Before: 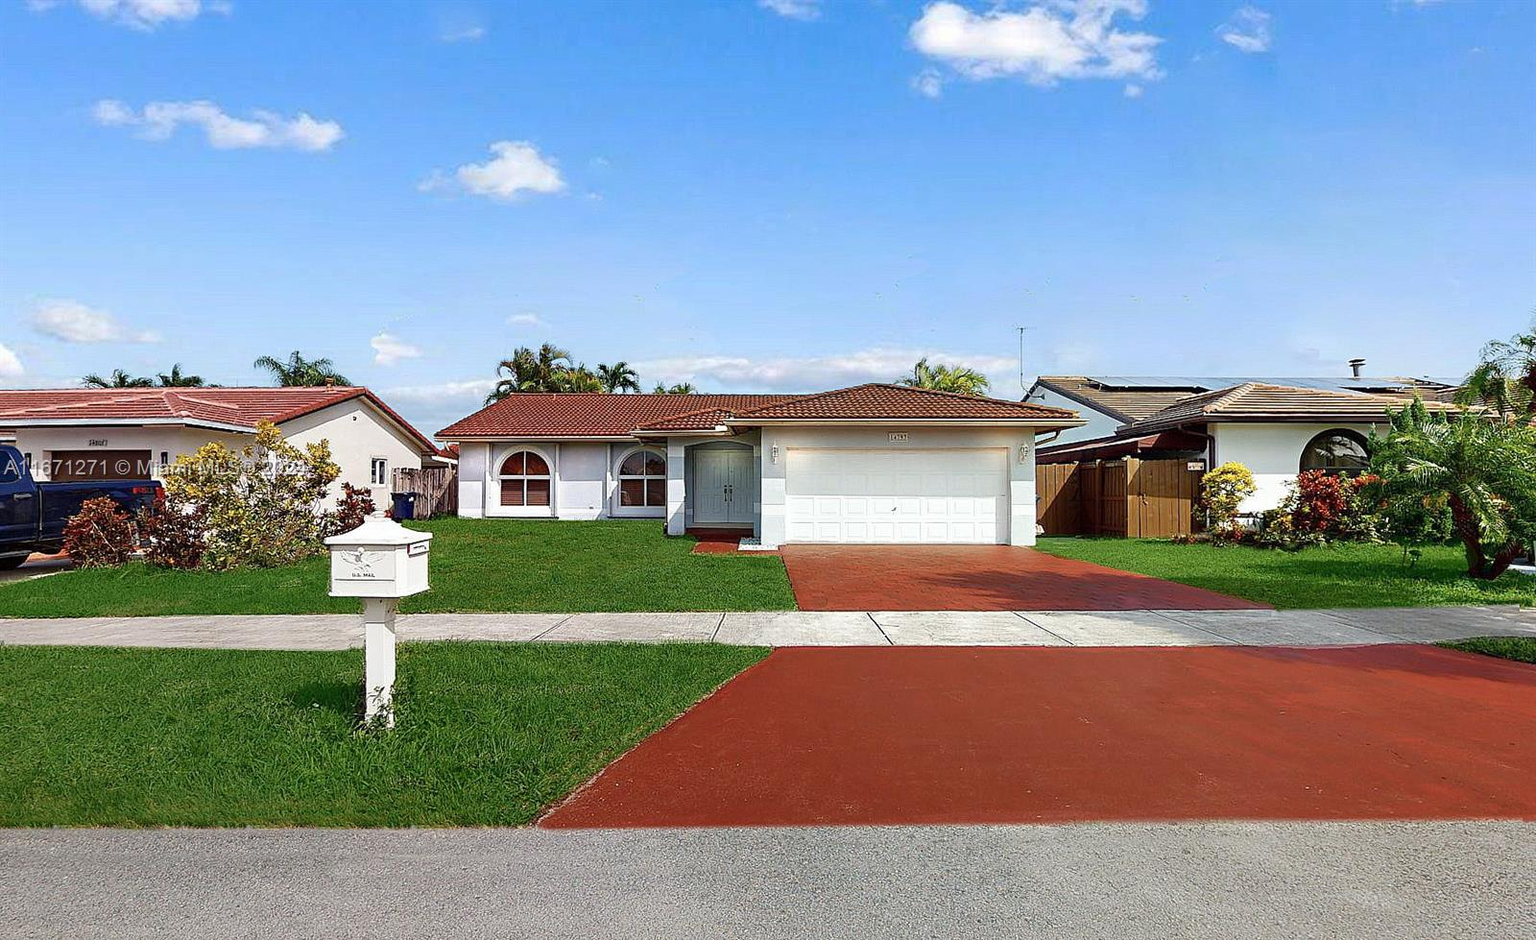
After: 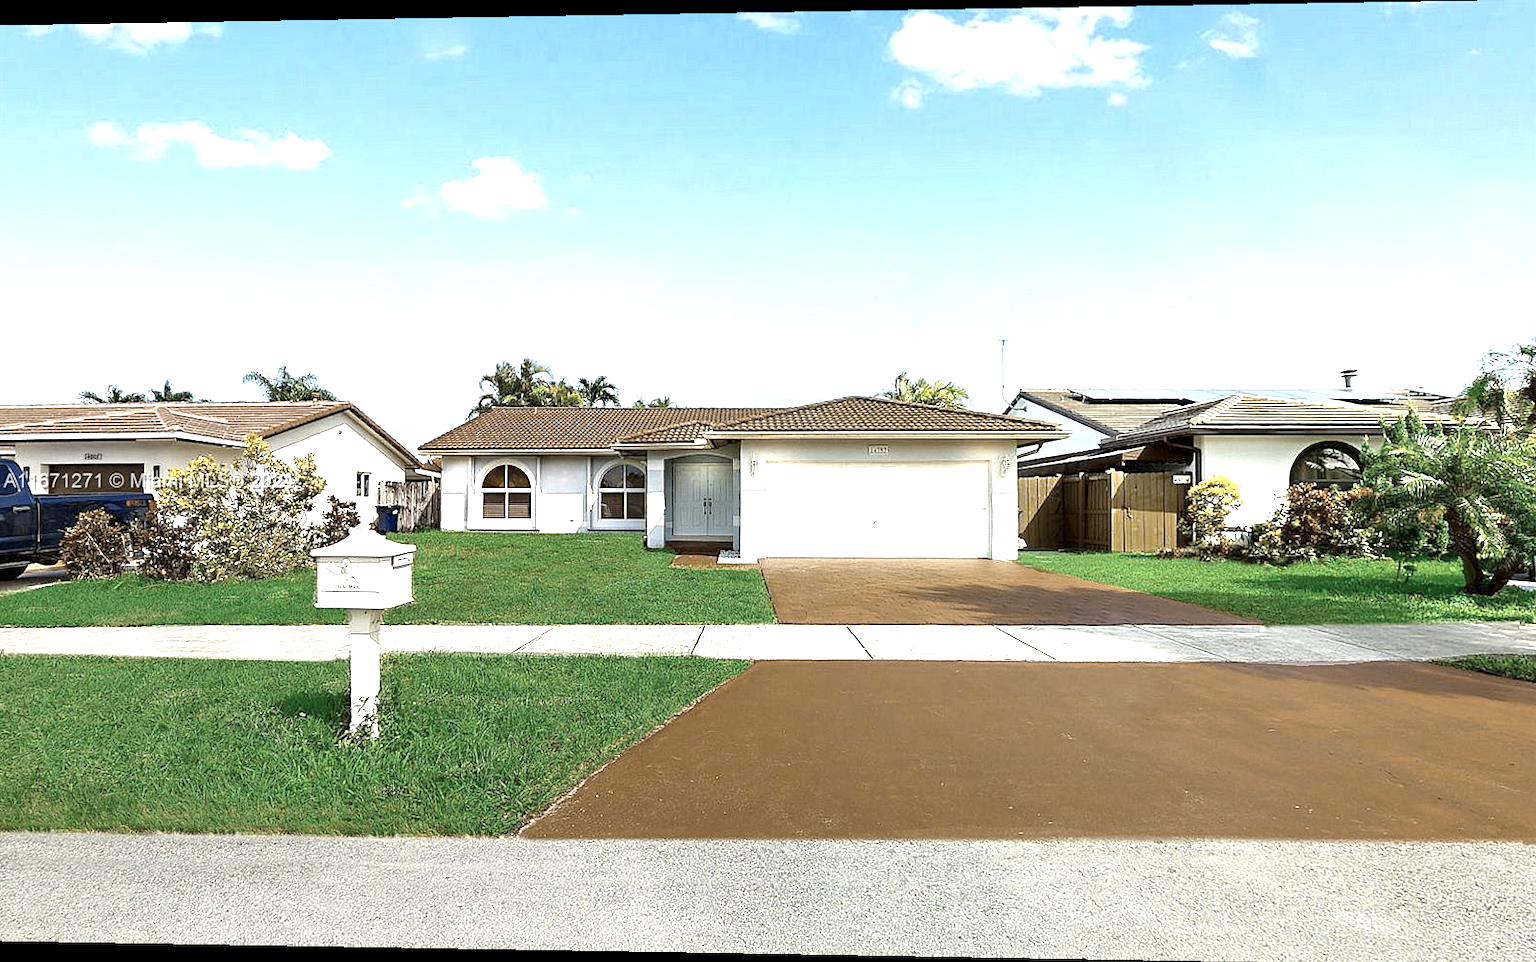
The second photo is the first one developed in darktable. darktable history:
tone curve: curves: ch1 [(0, 0) (0.173, 0.145) (0.467, 0.477) (0.808, 0.611) (1, 1)]; ch2 [(0, 0) (0.255, 0.314) (0.498, 0.509) (0.694, 0.64) (1, 1)], color space Lab, independent channels, preserve colors none
color correction: highlights a* -0.137, highlights b* 0.137
crop: top 0.05%, bottom 0.098%
exposure: black level correction 0.001, exposure 1.116 EV, compensate highlight preservation false
rotate and perspective: lens shift (horizontal) -0.055, automatic cropping off
